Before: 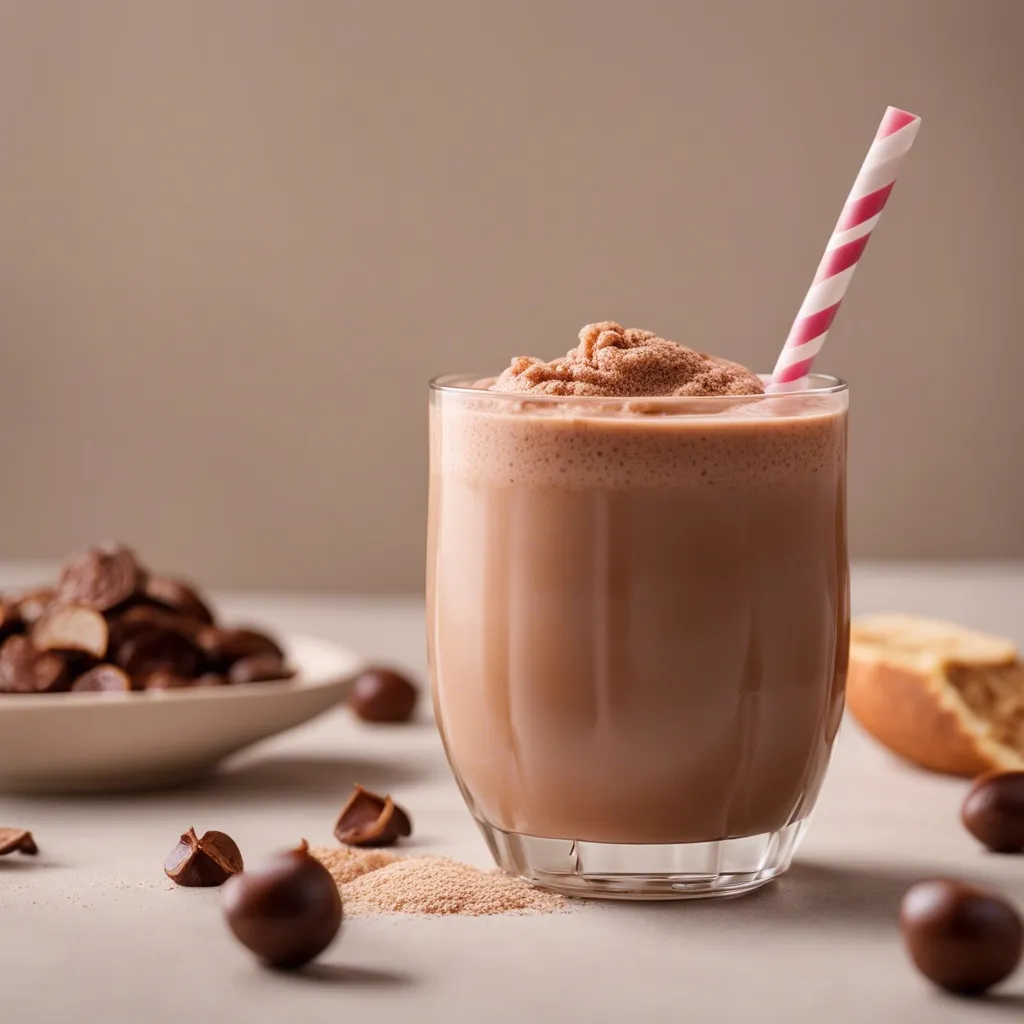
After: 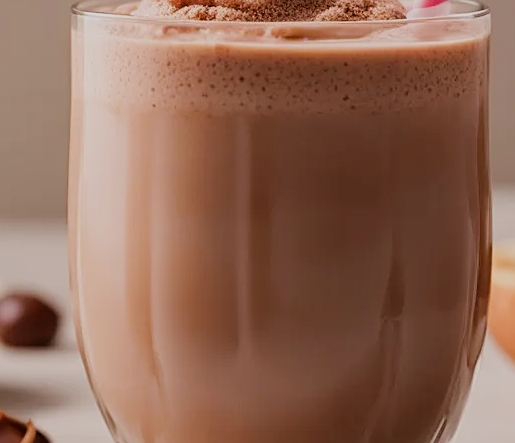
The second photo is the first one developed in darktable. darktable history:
sharpen: amount 0.478
crop: left 35.03%, top 36.625%, right 14.663%, bottom 20.057%
filmic rgb: black relative exposure -7.65 EV, white relative exposure 4.56 EV, hardness 3.61
